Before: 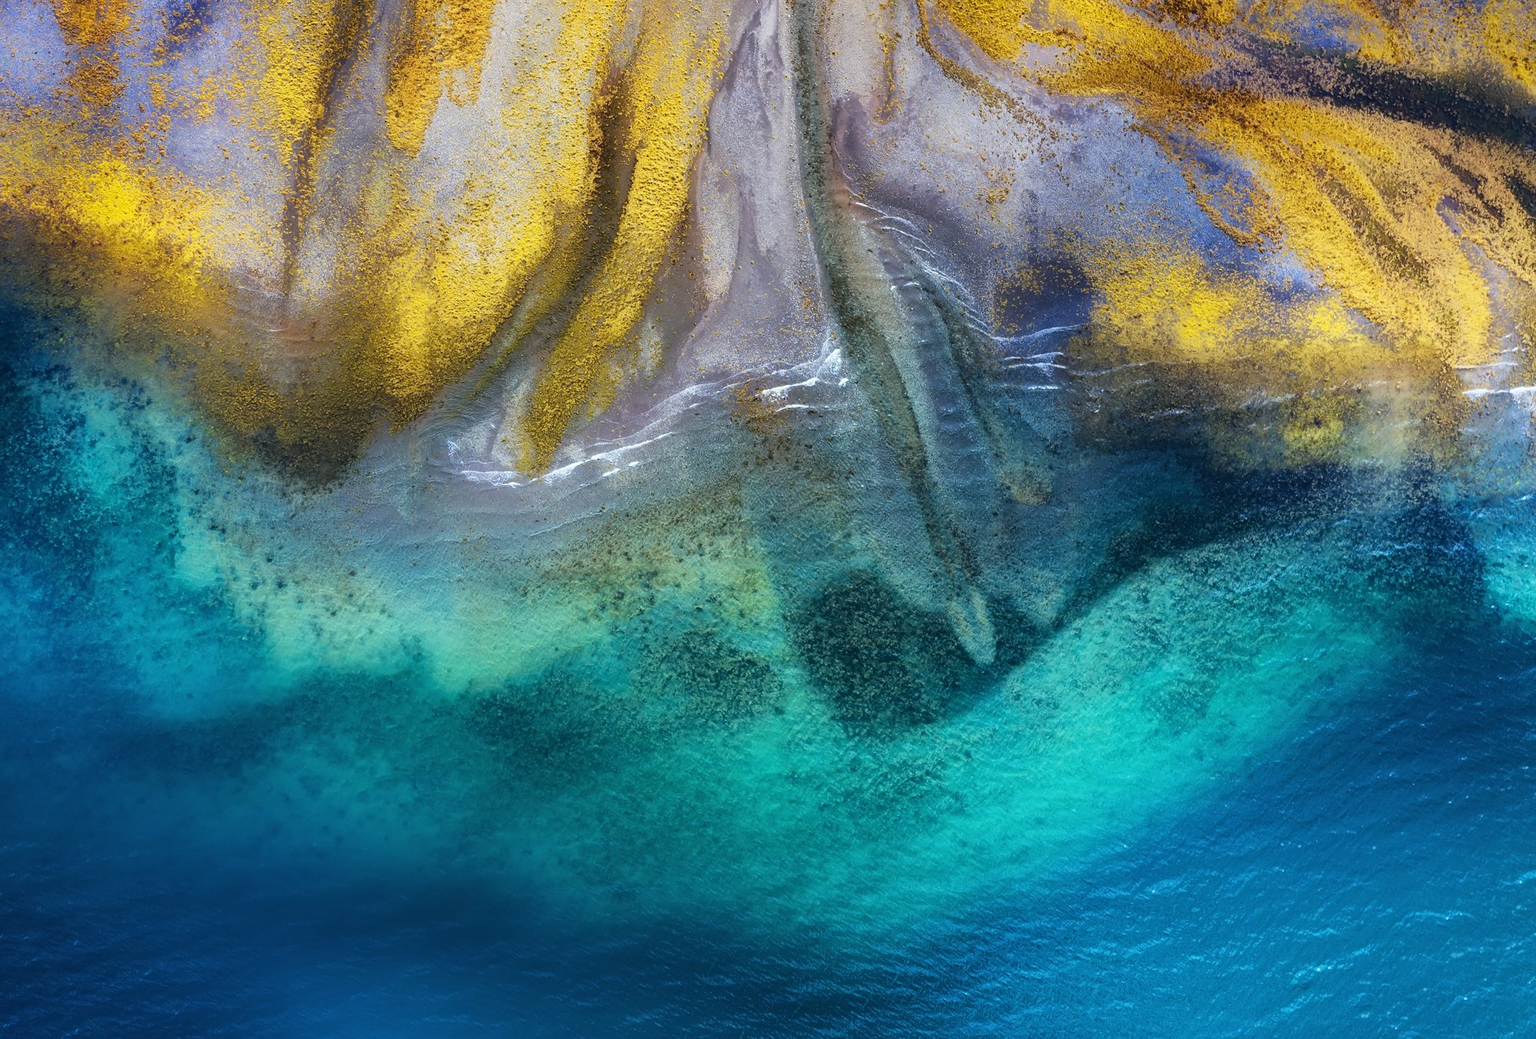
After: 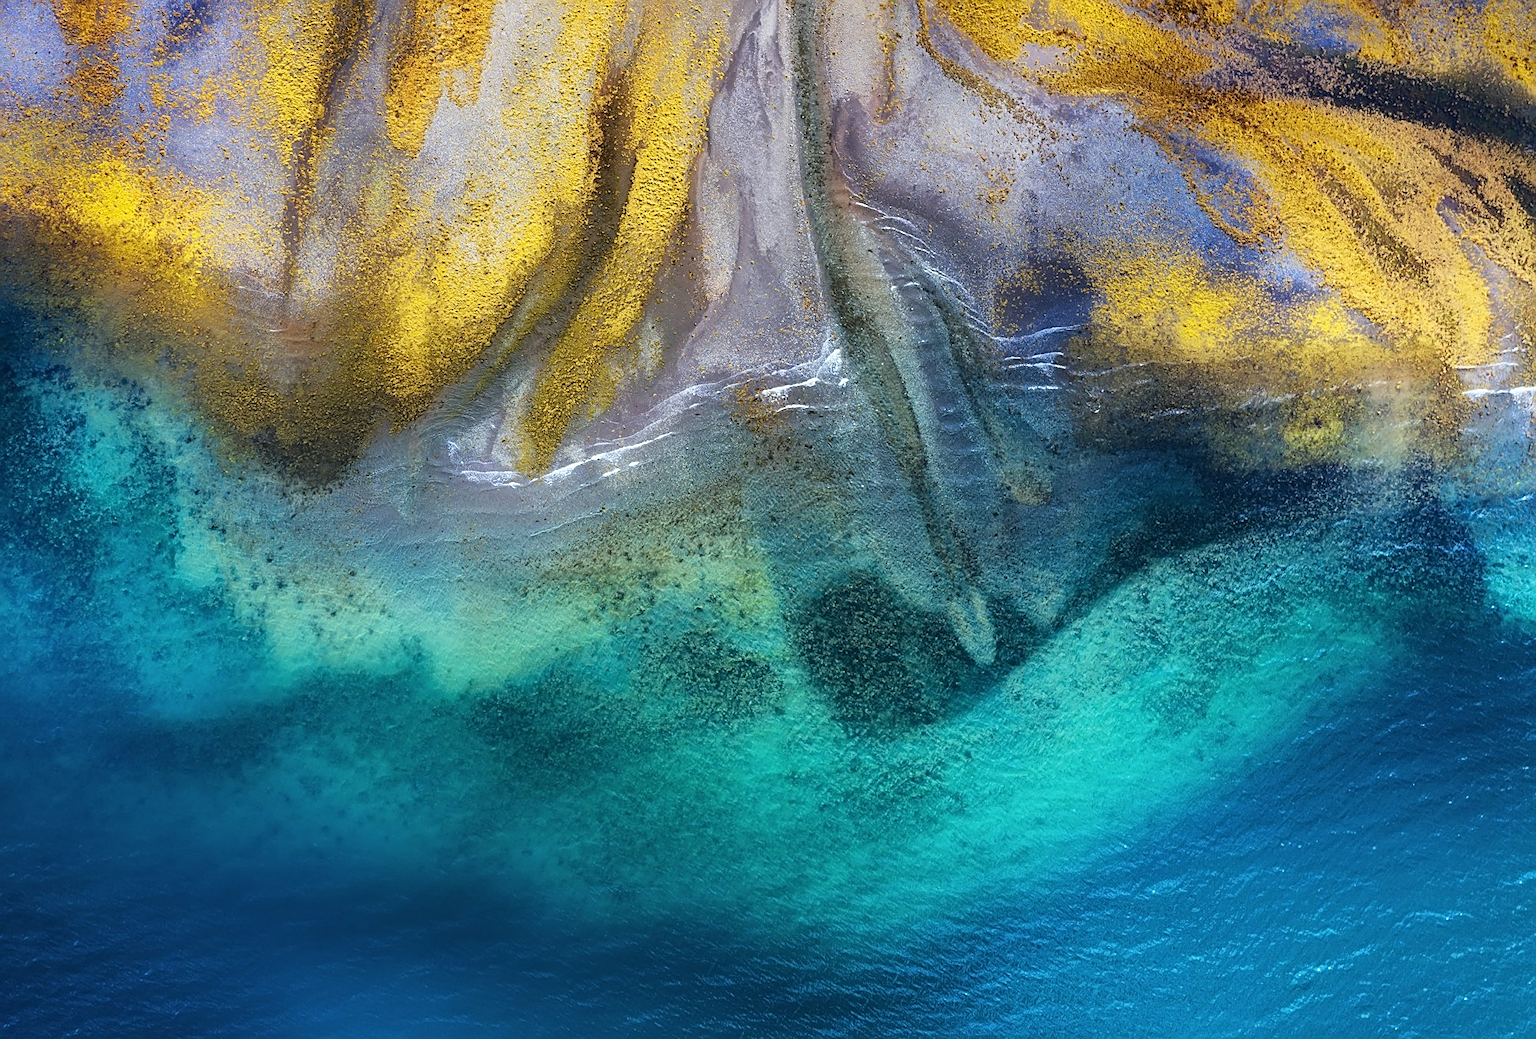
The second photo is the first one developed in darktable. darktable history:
shadows and highlights: shadows 12, white point adjustment 1.2, highlights -0.36, soften with gaussian
sharpen: on, module defaults
